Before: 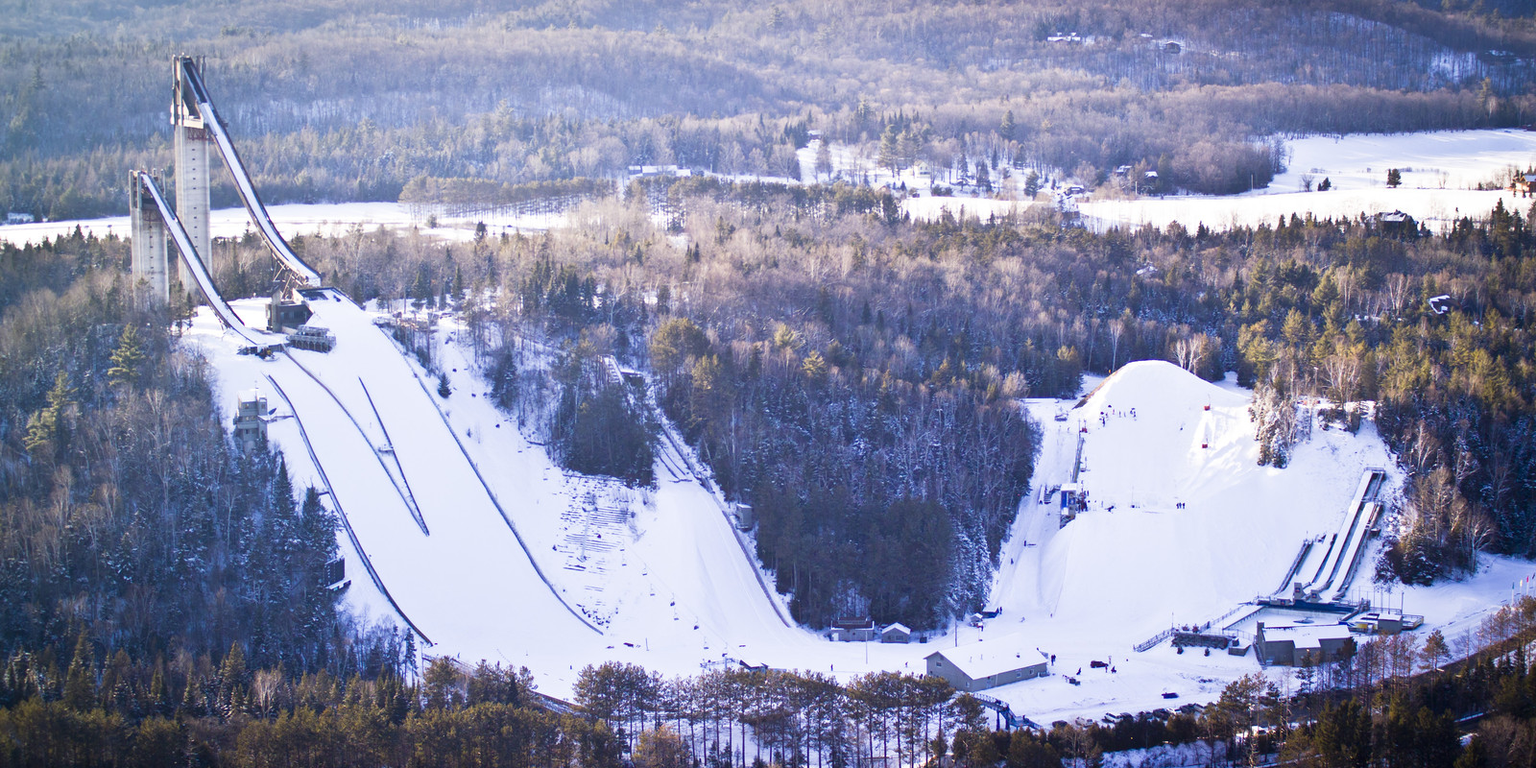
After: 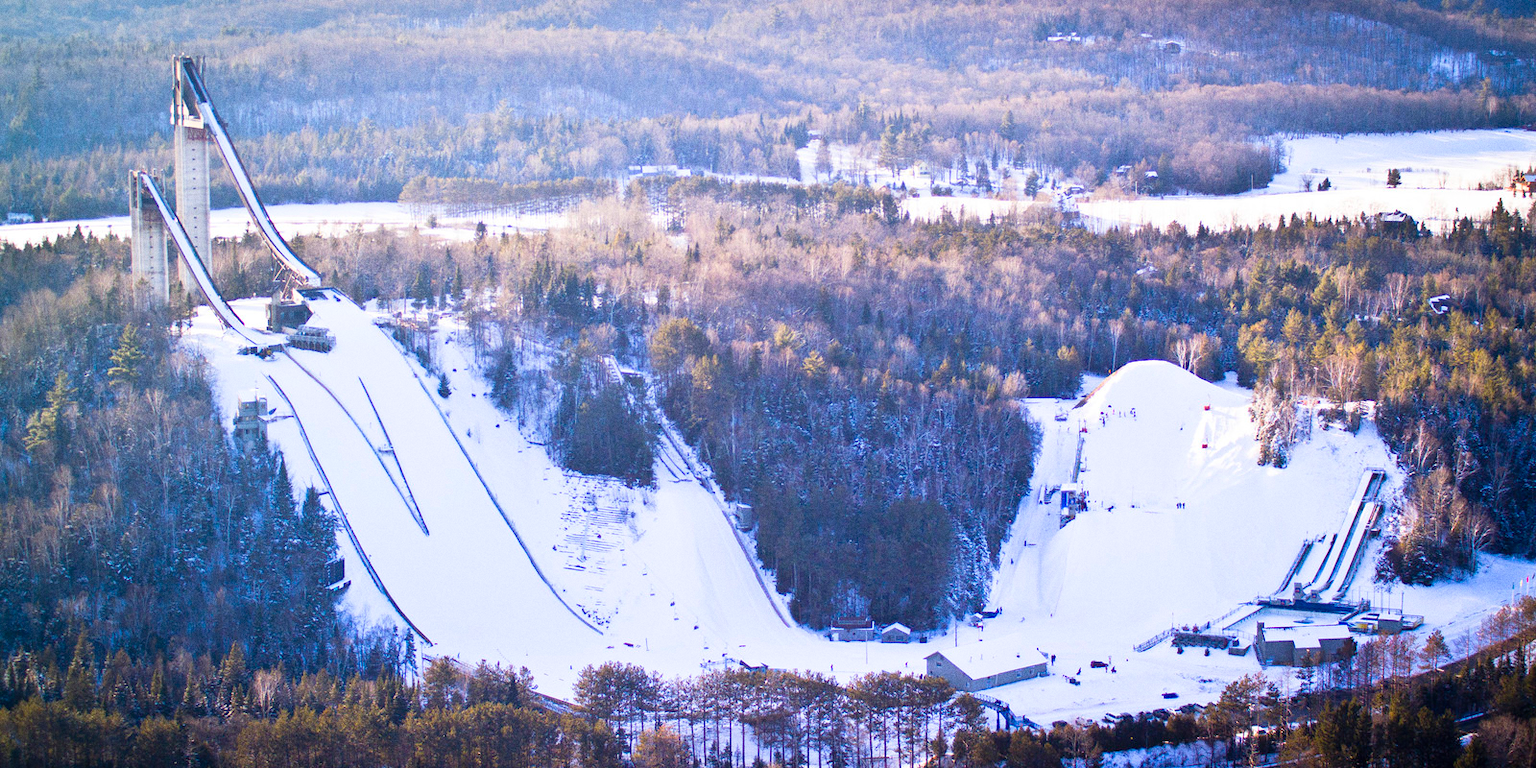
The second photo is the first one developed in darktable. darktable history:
contrast brightness saturation: contrast 0.07, brightness 0.08, saturation 0.18
grain: strength 26%
